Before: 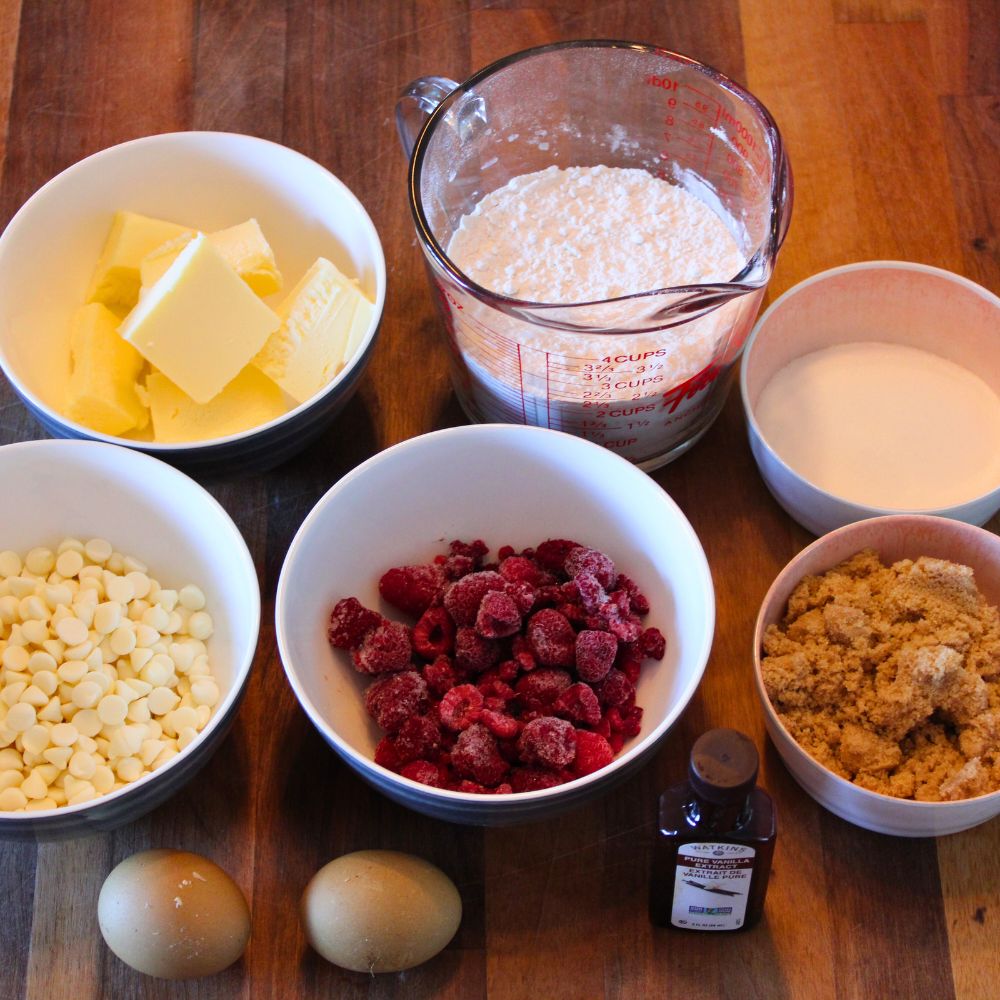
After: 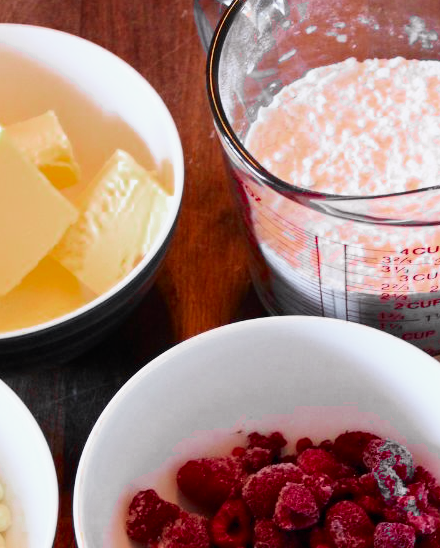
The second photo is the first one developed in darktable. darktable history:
tone curve: curves: ch0 [(0, 0) (0.051, 0.03) (0.096, 0.071) (0.241, 0.247) (0.455, 0.525) (0.594, 0.697) (0.741, 0.845) (0.871, 0.933) (1, 0.984)]; ch1 [(0, 0) (0.1, 0.038) (0.318, 0.243) (0.399, 0.351) (0.478, 0.469) (0.499, 0.499) (0.534, 0.549) (0.565, 0.594) (0.601, 0.634) (0.666, 0.7) (1, 1)]; ch2 [(0, 0) (0.453, 0.45) (0.479, 0.483) (0.504, 0.499) (0.52, 0.519) (0.541, 0.559) (0.592, 0.612) (0.824, 0.815) (1, 1)], color space Lab, independent channels, preserve colors none
crop: left 20.248%, top 10.86%, right 35.675%, bottom 34.321%
color zones: curves: ch0 [(0.004, 0.388) (0.125, 0.392) (0.25, 0.404) (0.375, 0.5) (0.5, 0.5) (0.625, 0.5) (0.75, 0.5) (0.875, 0.5)]; ch1 [(0, 0.5) (0.125, 0.5) (0.25, 0.5) (0.375, 0.124) (0.524, 0.124) (0.645, 0.128) (0.789, 0.132) (0.914, 0.096) (0.998, 0.068)]
